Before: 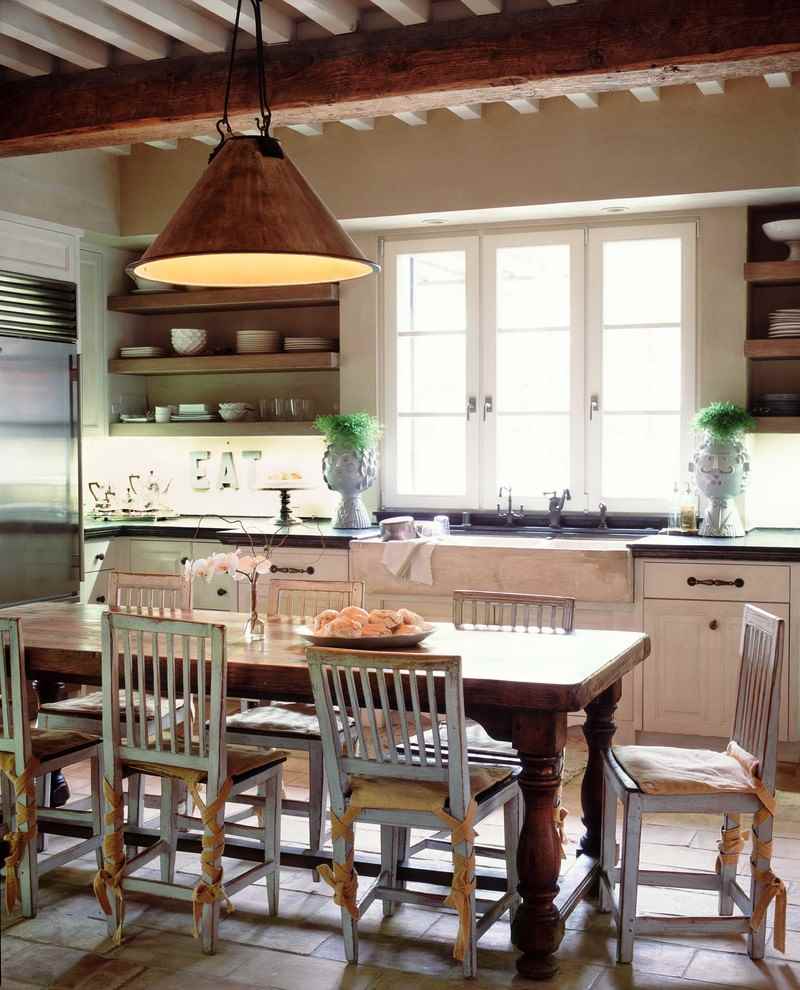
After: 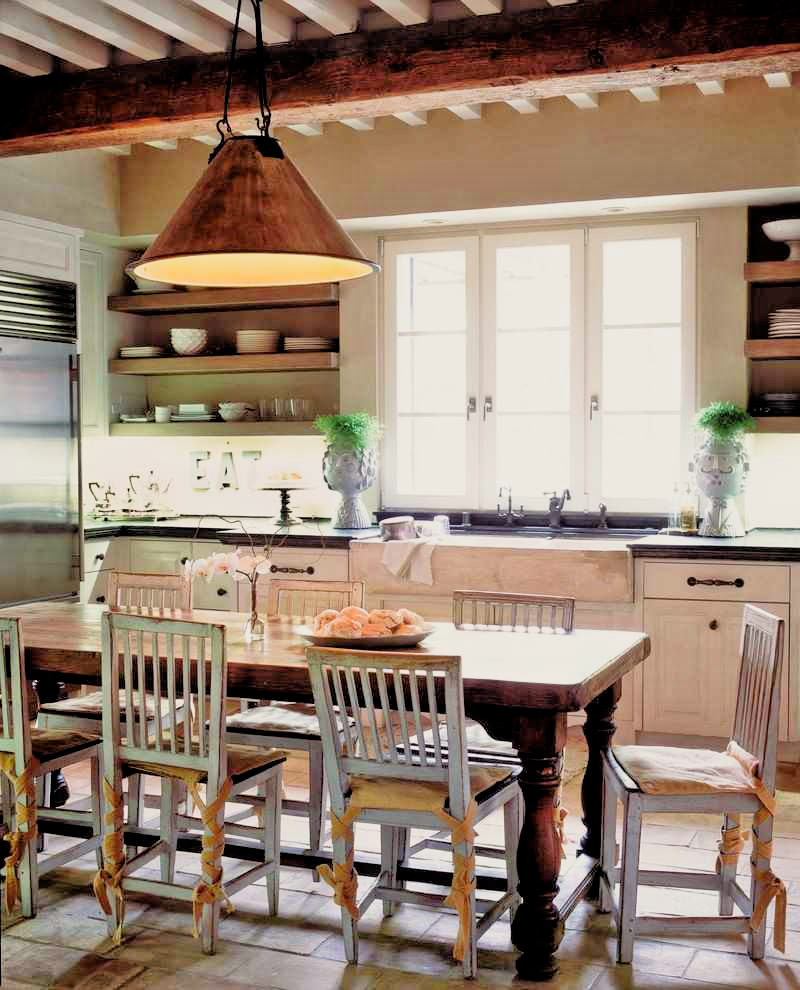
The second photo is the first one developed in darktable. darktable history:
filmic rgb: black relative exposure -5.03 EV, white relative exposure 3.51 EV, threshold 2.97 EV, hardness 3.16, contrast 1.299, highlights saturation mix -49.2%, enable highlight reconstruction true
color correction: highlights a* 0.952, highlights b* 2.87, saturation 1.1
tone equalizer: -7 EV 0.141 EV, -6 EV 0.573 EV, -5 EV 1.17 EV, -4 EV 1.34 EV, -3 EV 1.15 EV, -2 EV 0.6 EV, -1 EV 0.155 EV
